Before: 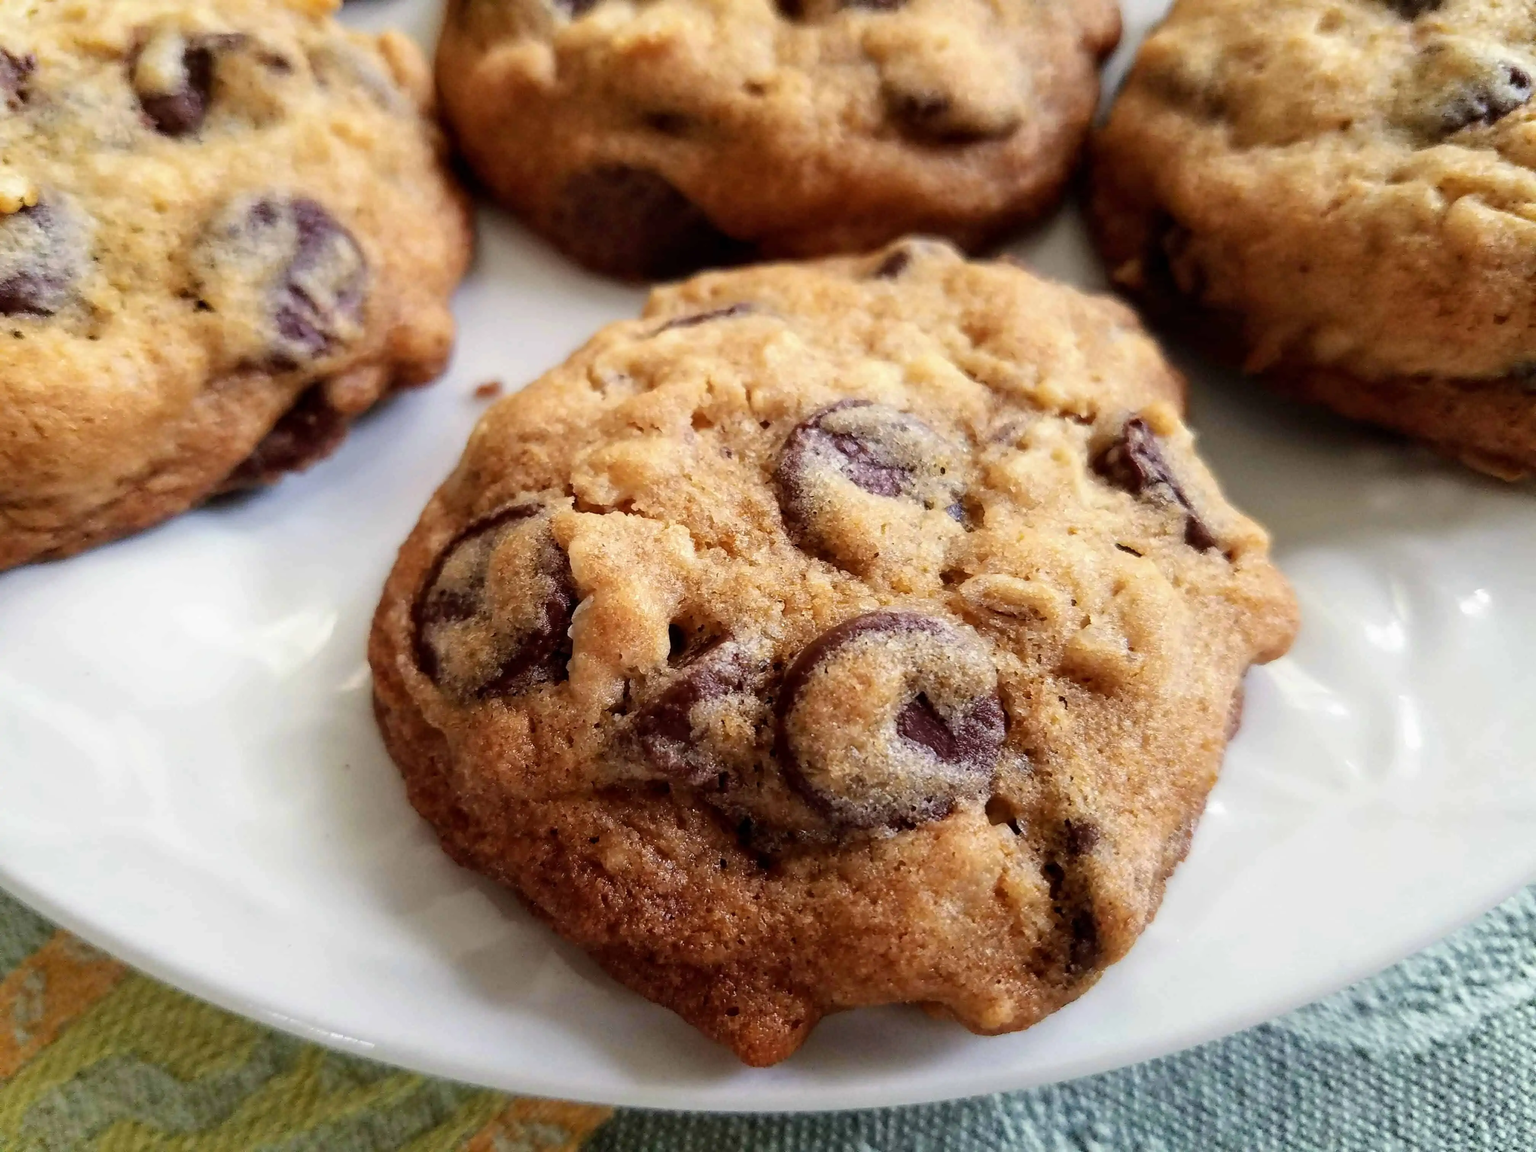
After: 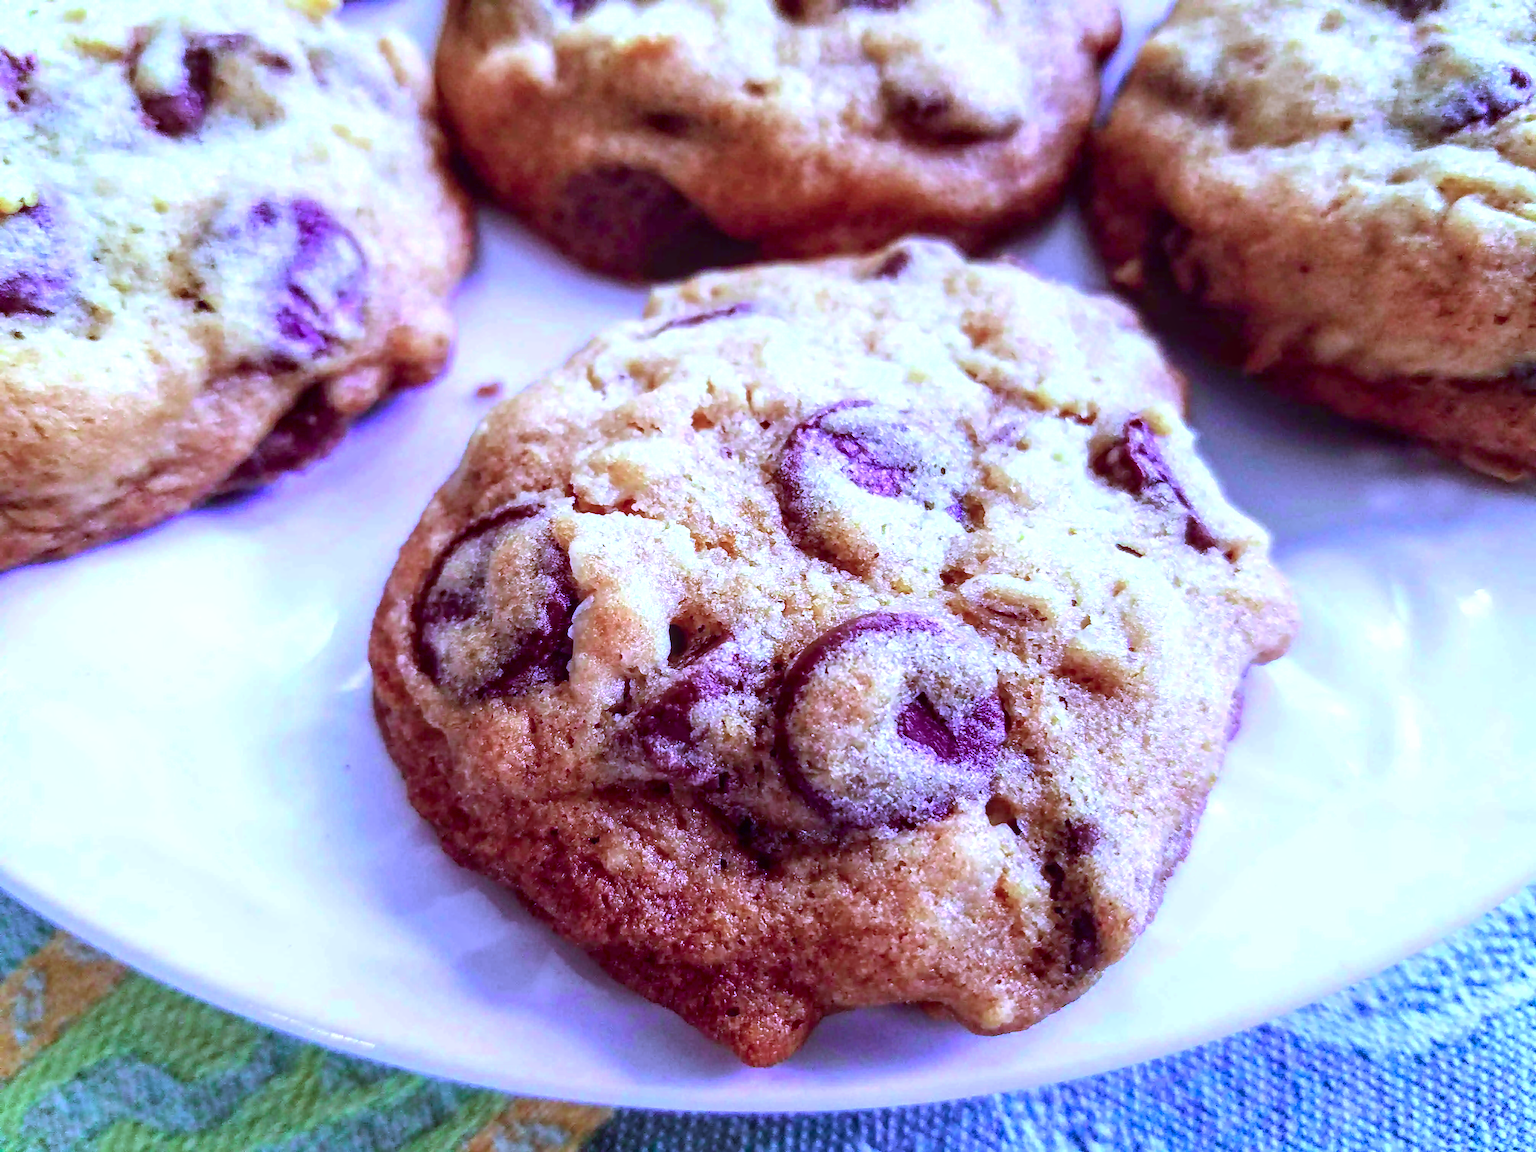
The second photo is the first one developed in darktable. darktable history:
contrast brightness saturation: contrast 0.08, saturation 0.2
exposure: black level correction 0, exposure 0.7 EV, compensate exposure bias true, compensate highlight preservation false
color calibration: output R [0.948, 0.091, -0.04, 0], output G [-0.3, 1.384, -0.085, 0], output B [-0.108, 0.061, 1.08, 0], illuminant as shot in camera, x 0.484, y 0.43, temperature 2405.29 K
local contrast: on, module defaults
color correction: highlights a* -0.482, highlights b* 40, shadows a* 9.8, shadows b* -0.161
white balance: emerald 1
